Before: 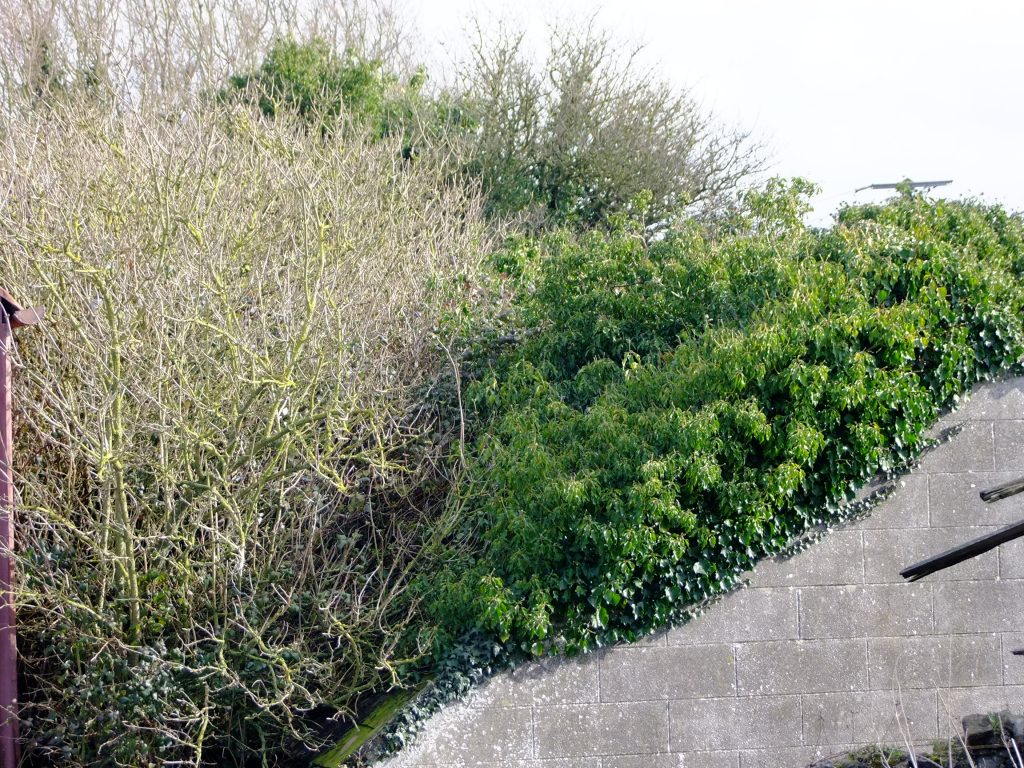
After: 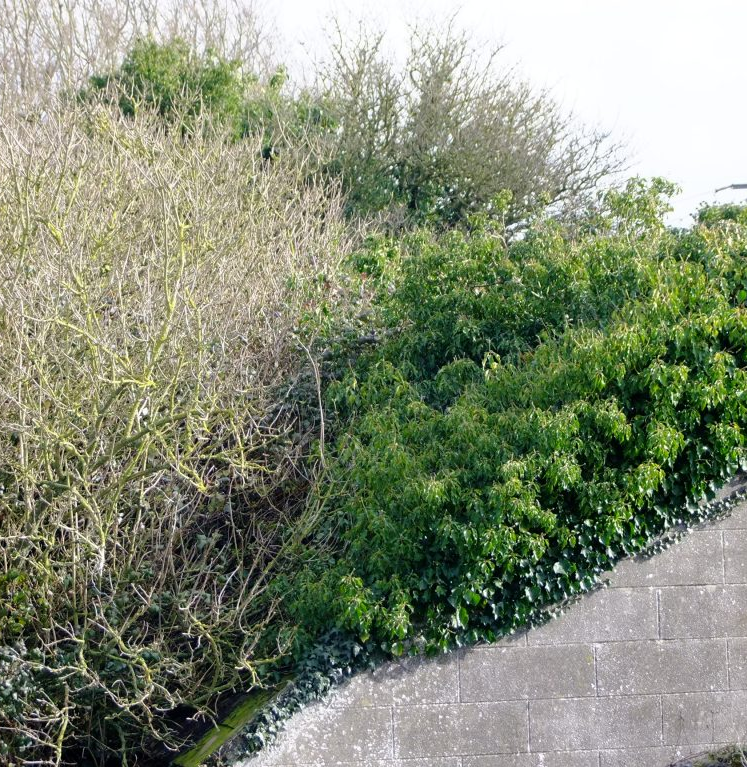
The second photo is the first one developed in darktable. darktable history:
crop: left 13.731%, top 0%, right 13.308%
